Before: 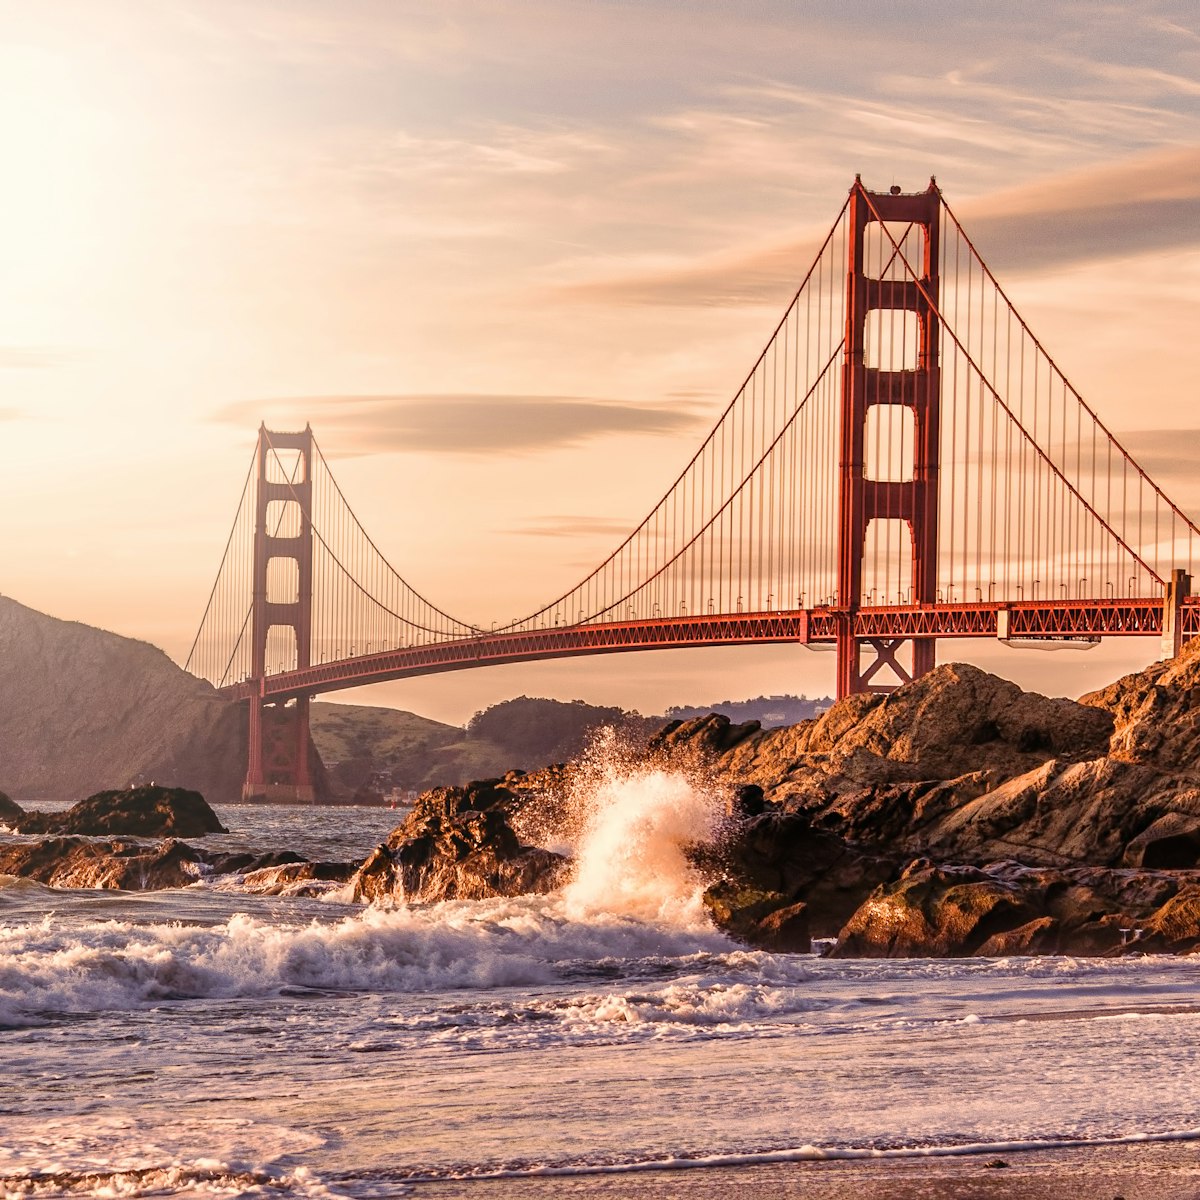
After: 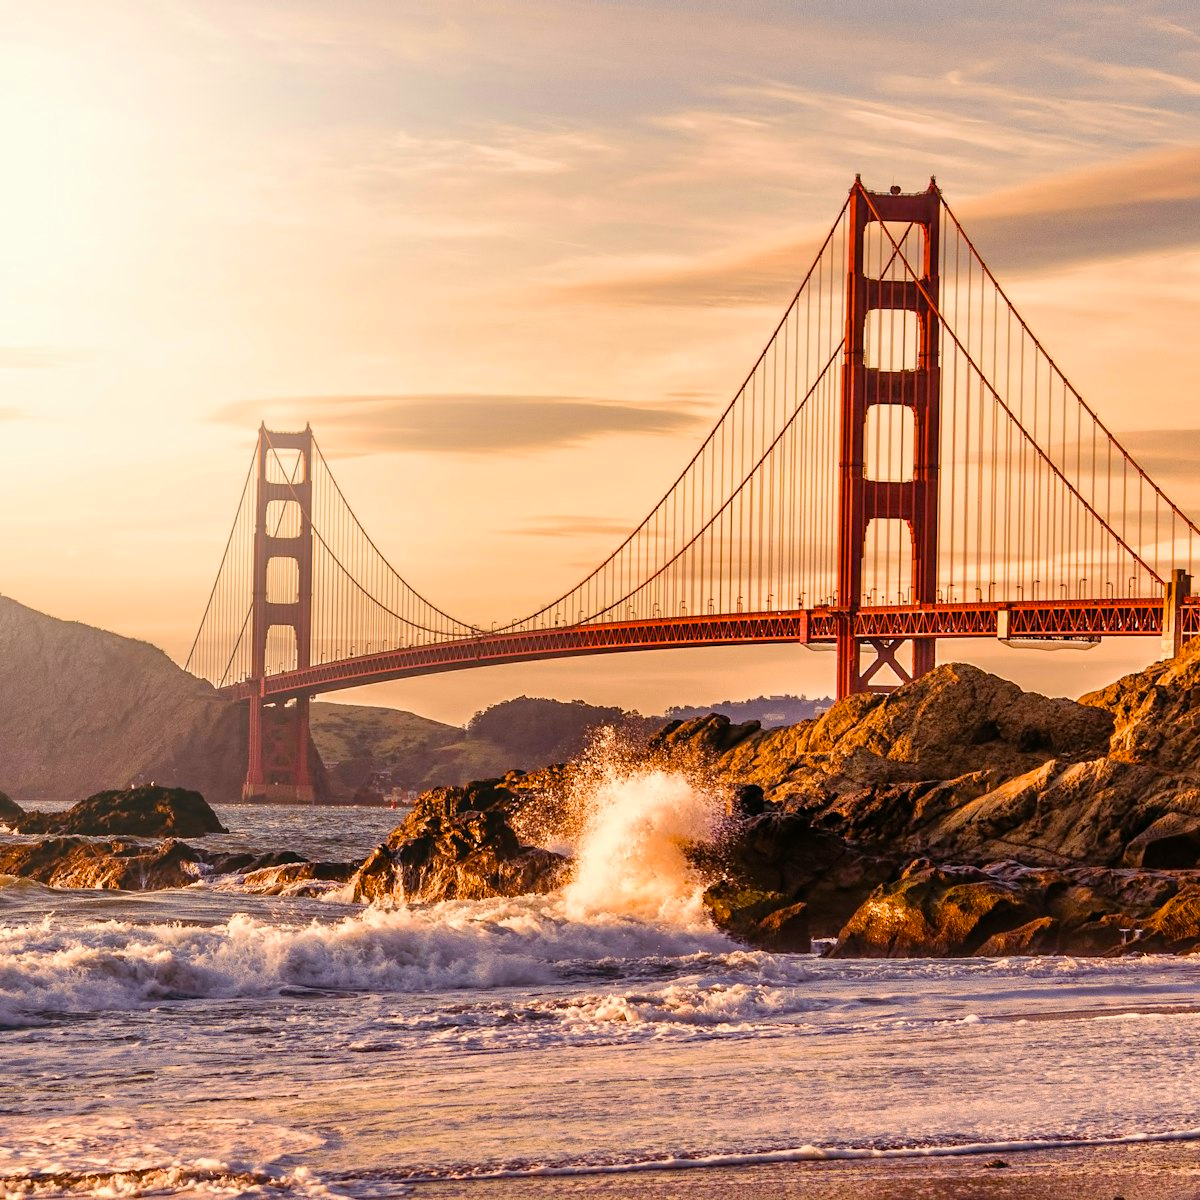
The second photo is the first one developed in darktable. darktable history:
color balance rgb: shadows lift › chroma 0.827%, shadows lift › hue 113.52°, shadows fall-off 299.635%, white fulcrum 2 EV, highlights fall-off 299.631%, perceptual saturation grading › global saturation 31.273%, mask middle-gray fulcrum 99.726%, contrast gray fulcrum 38.26%
